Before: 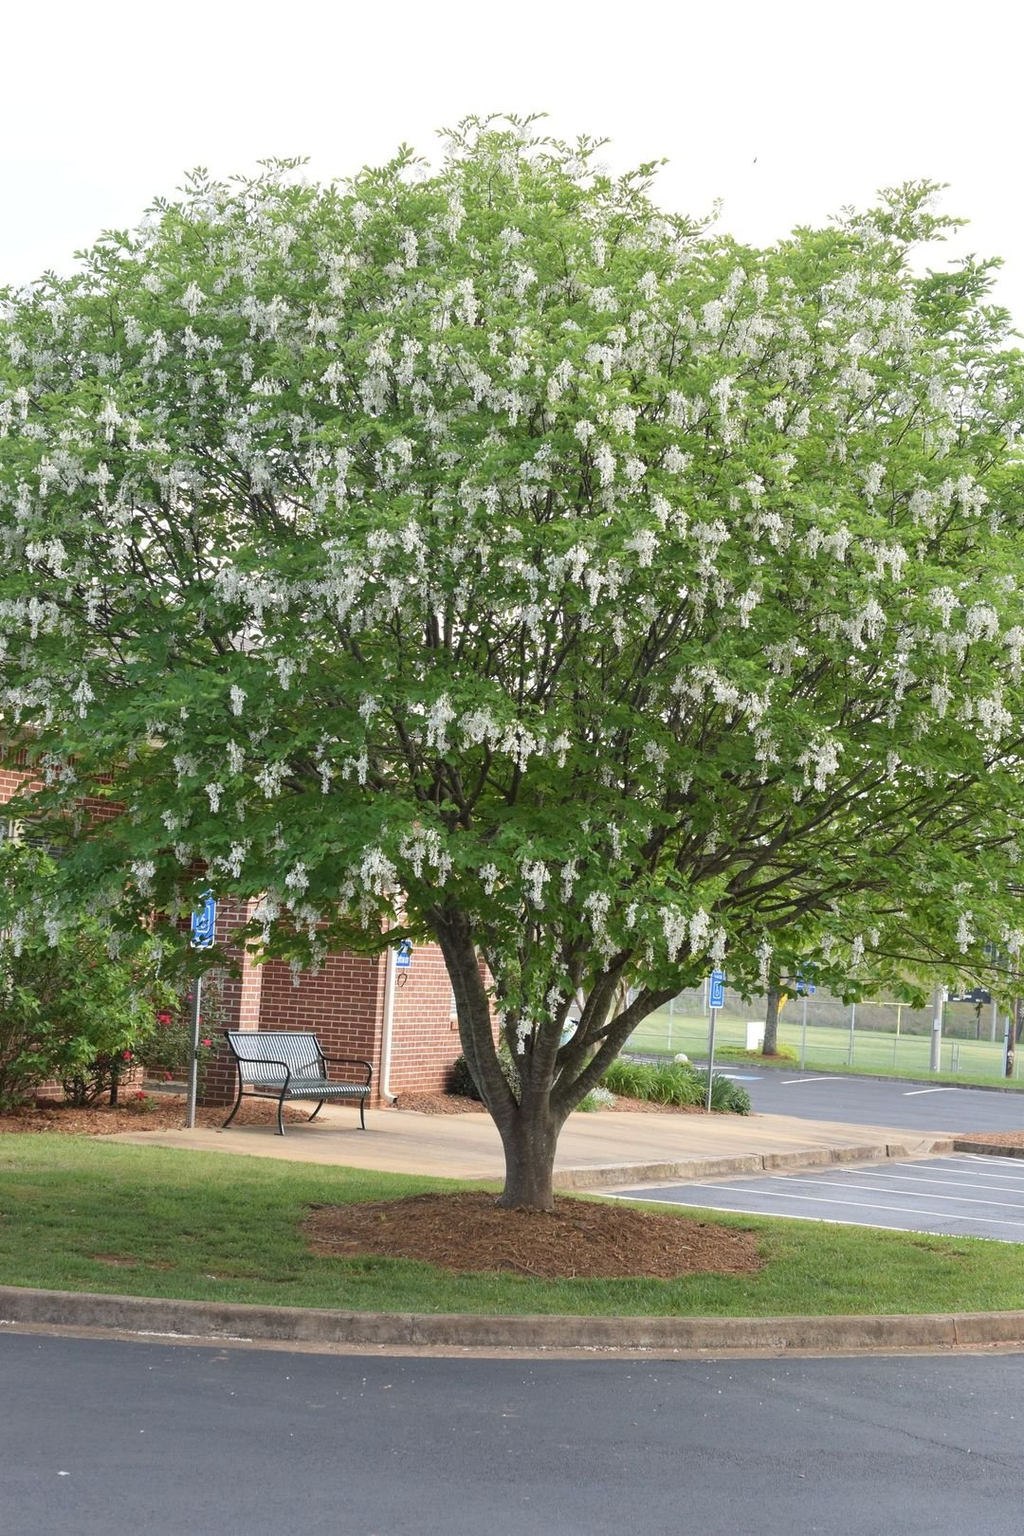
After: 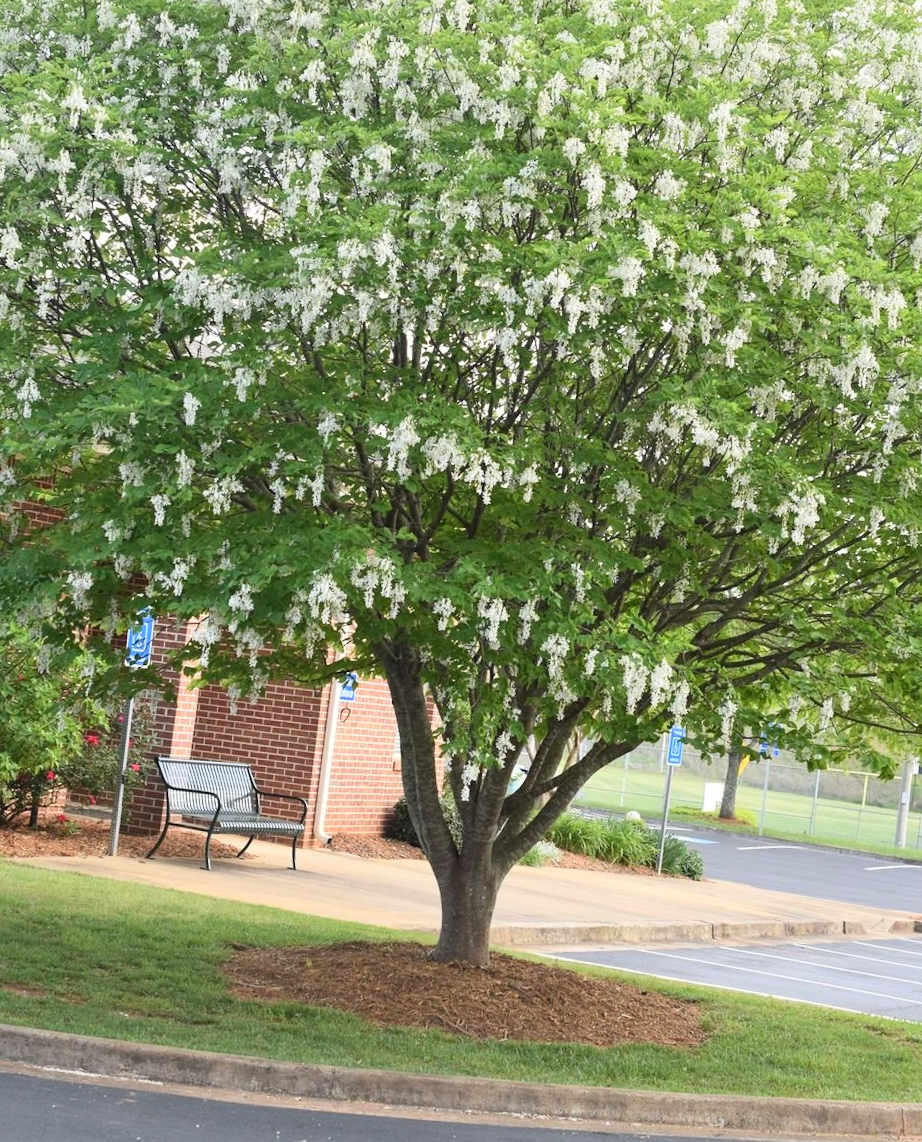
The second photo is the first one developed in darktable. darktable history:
contrast brightness saturation: contrast 0.201, brightness 0.149, saturation 0.14
crop and rotate: angle -3.68°, left 9.865%, top 20.429%, right 12.076%, bottom 11.831%
